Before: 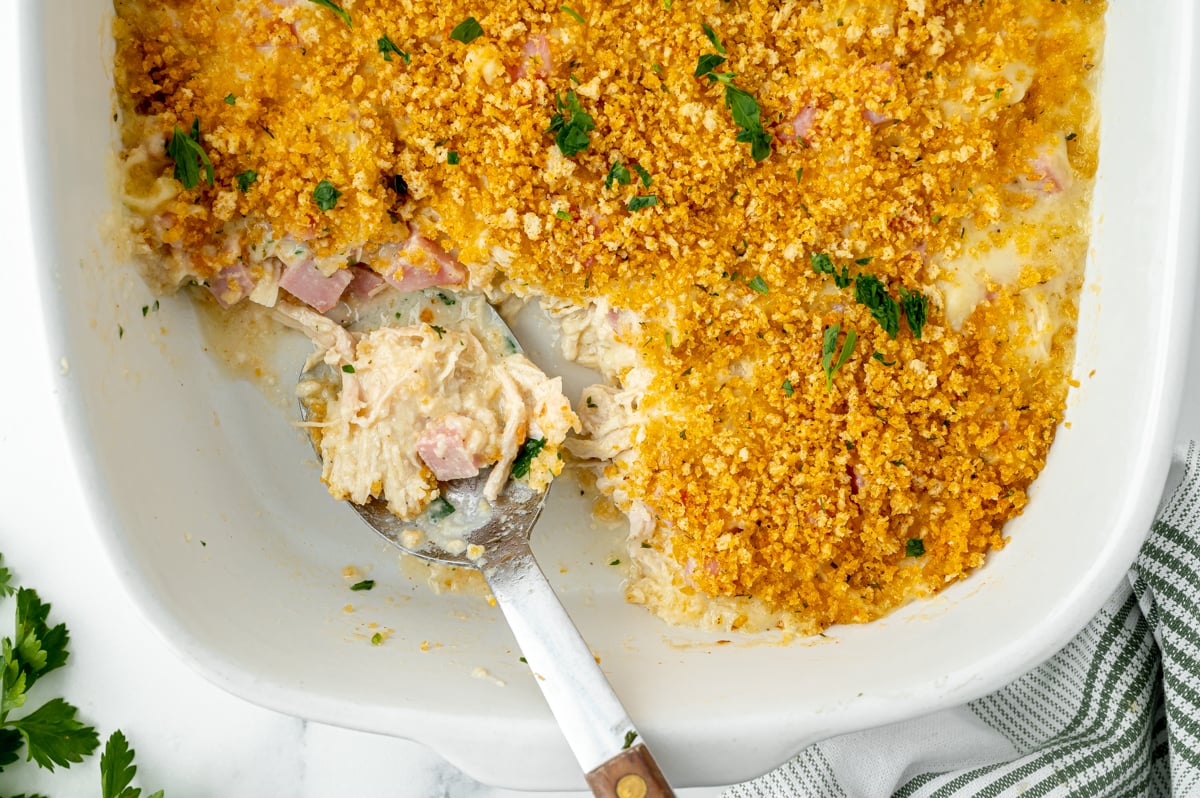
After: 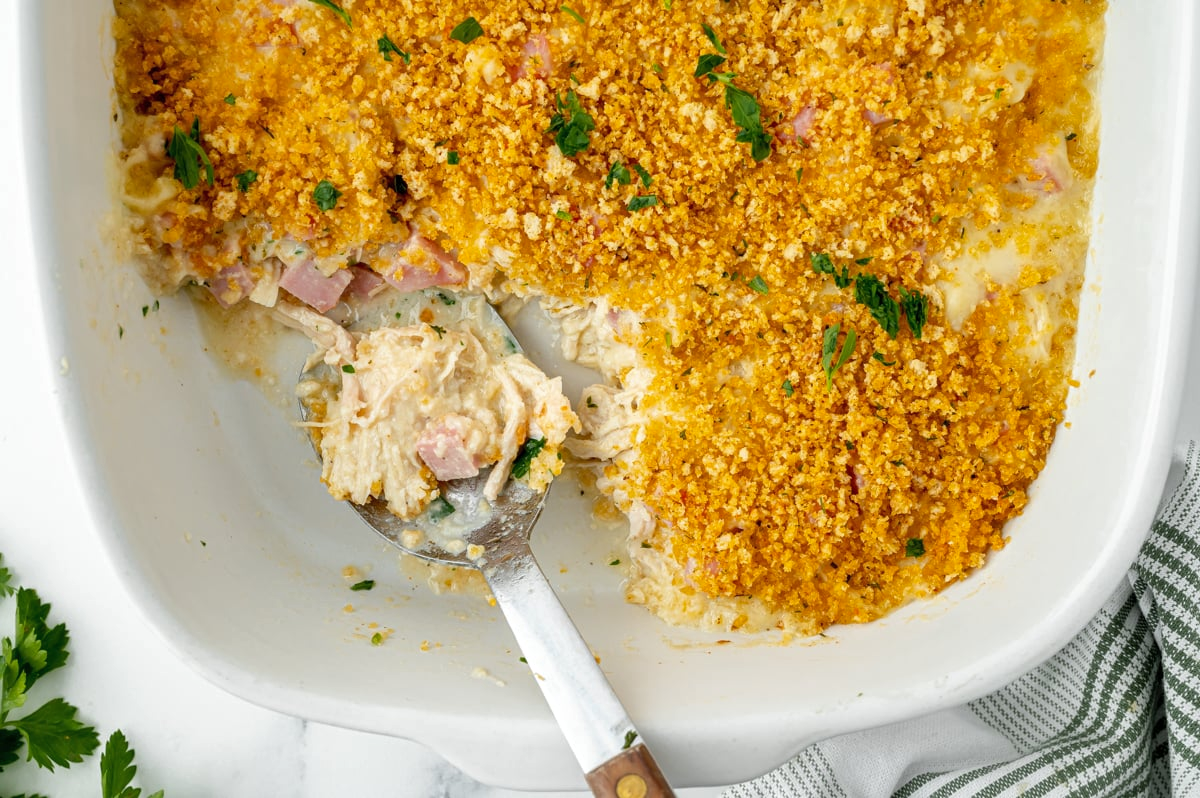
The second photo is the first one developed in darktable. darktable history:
shadows and highlights: shadows 25.57, highlights -24.63
